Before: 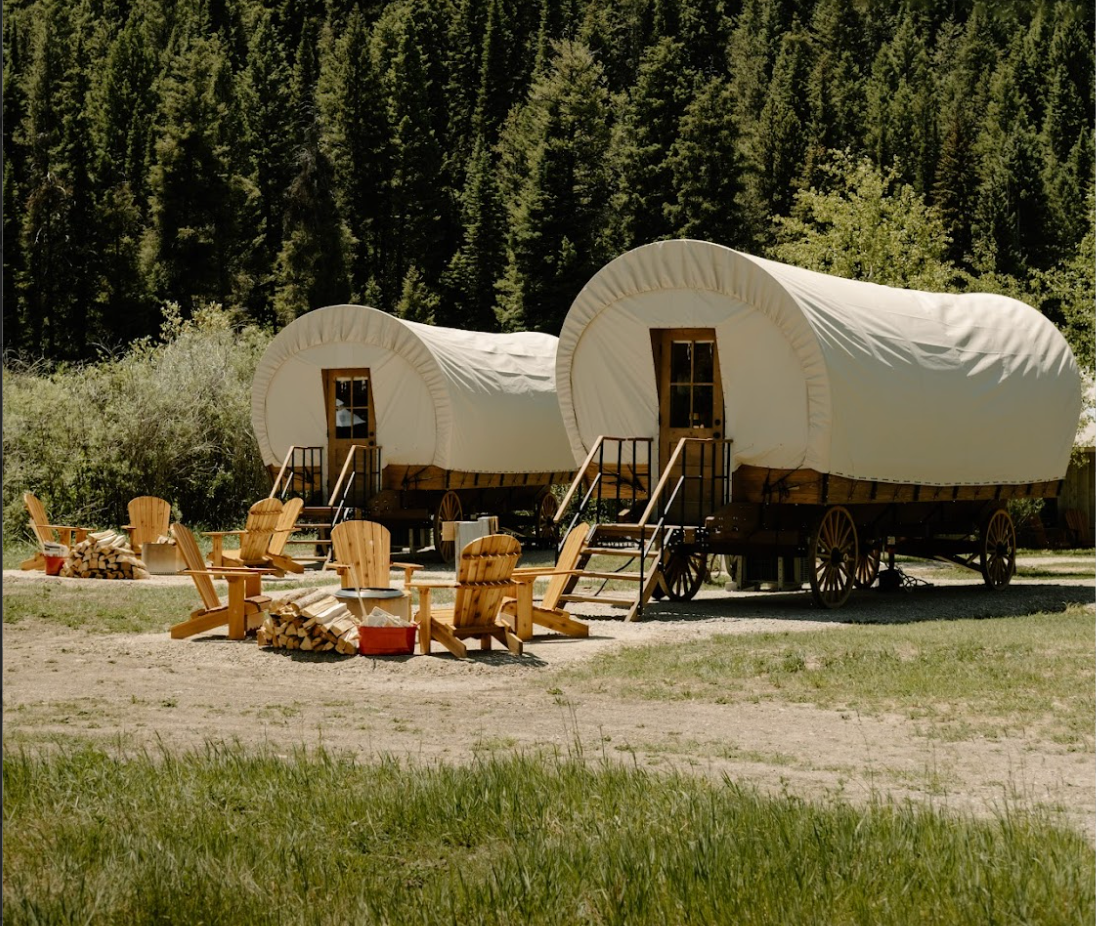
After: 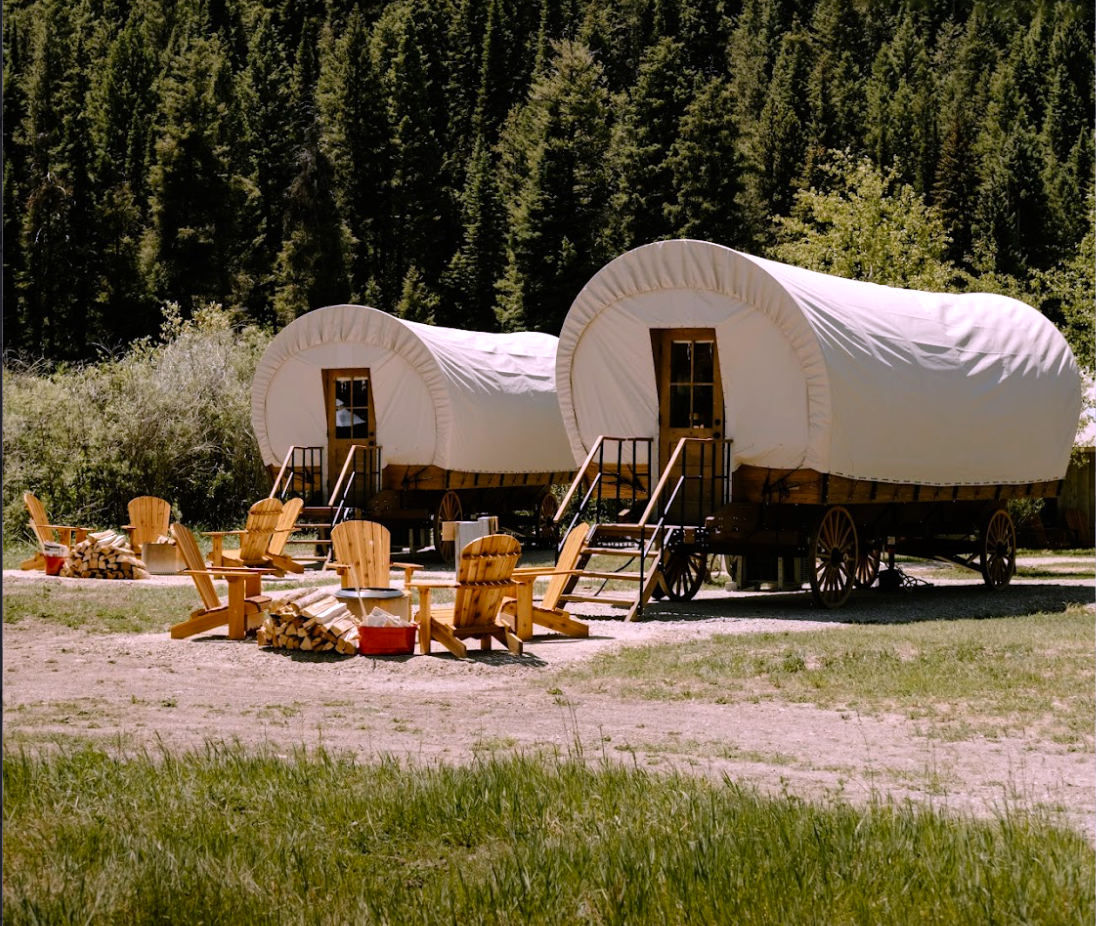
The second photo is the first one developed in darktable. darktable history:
color balance: contrast 8.5%, output saturation 105%
white balance: red 1.042, blue 1.17
